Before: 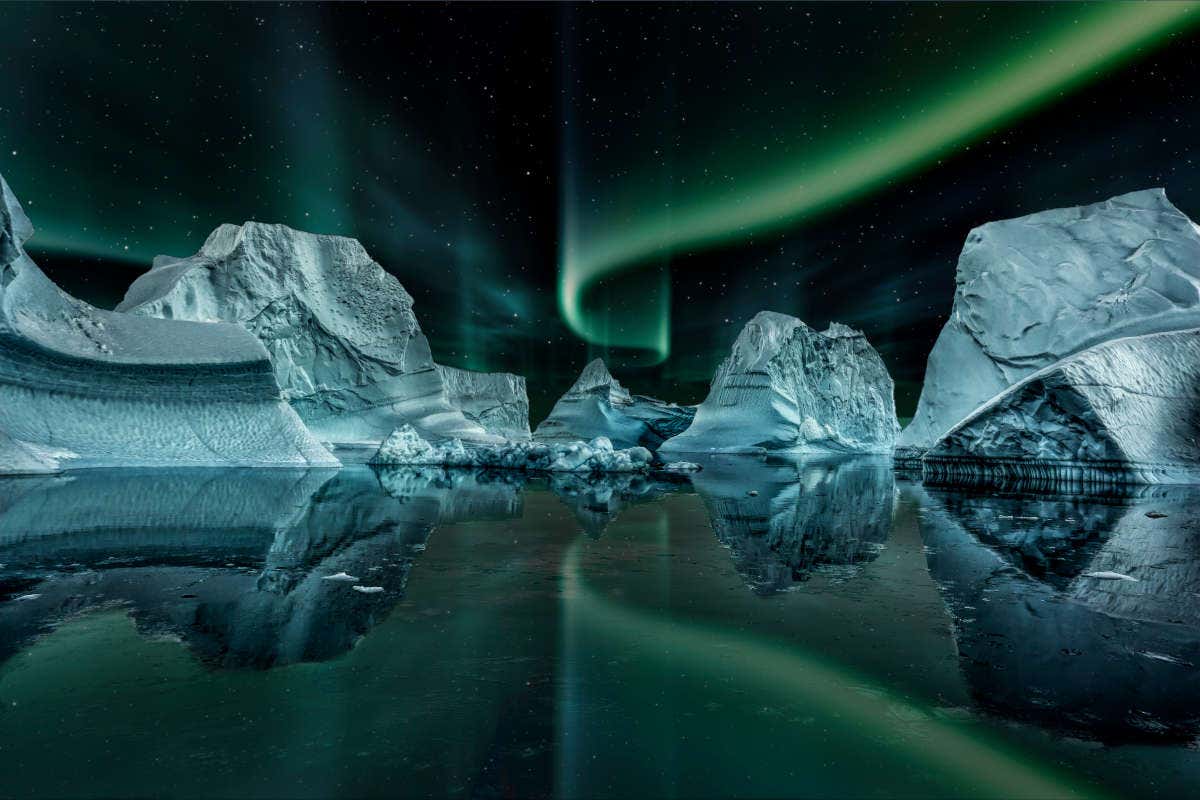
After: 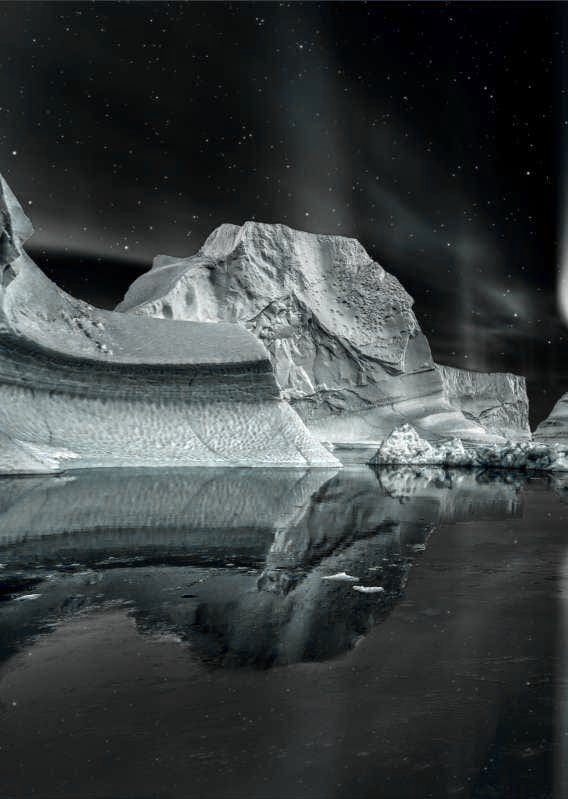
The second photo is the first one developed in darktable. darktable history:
crop and rotate: left 0.008%, top 0%, right 52.614%
color zones: curves: ch0 [(0.009, 0.528) (0.136, 0.6) (0.255, 0.586) (0.39, 0.528) (0.522, 0.584) (0.686, 0.736) (0.849, 0.561)]; ch1 [(0.045, 0.781) (0.14, 0.416) (0.257, 0.695) (0.442, 0.032) (0.738, 0.338) (0.818, 0.632) (0.891, 0.741) (1, 0.704)]; ch2 [(0, 0.667) (0.141, 0.52) (0.26, 0.37) (0.474, 0.432) (0.743, 0.286)]
